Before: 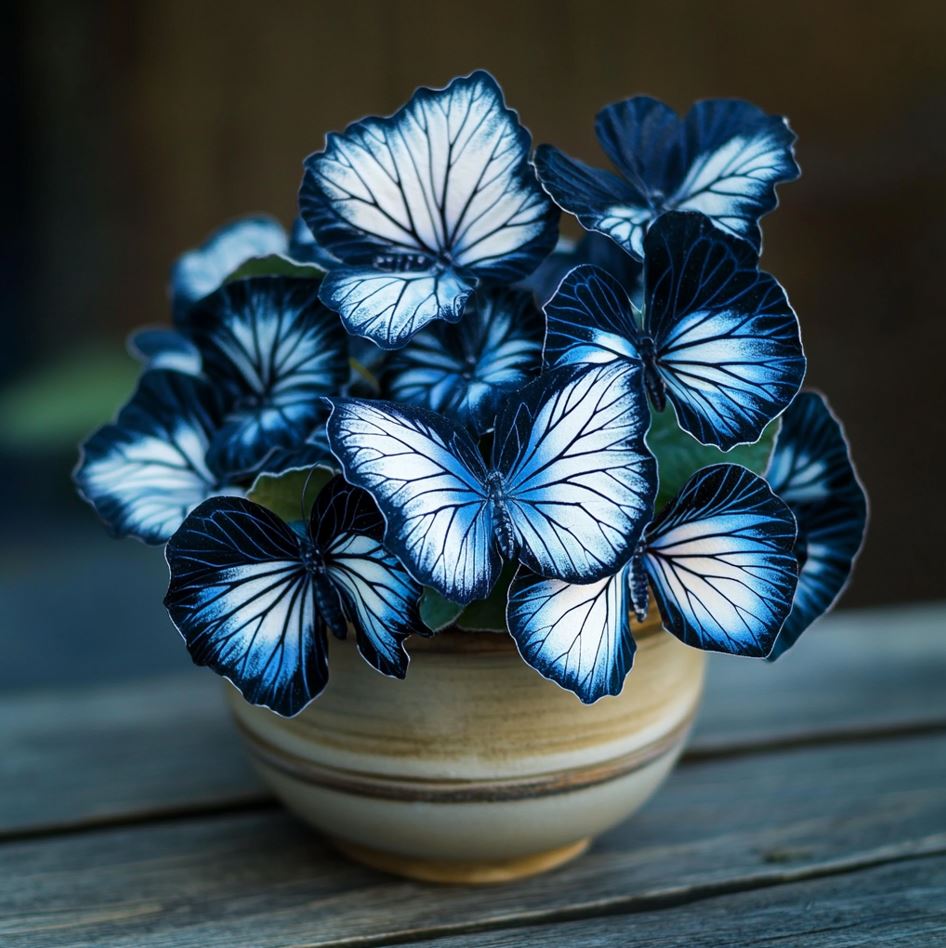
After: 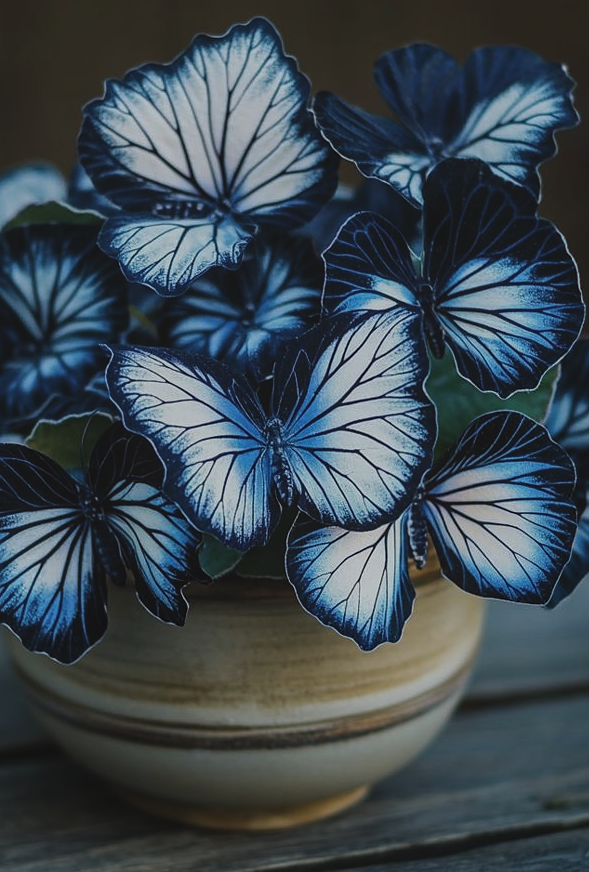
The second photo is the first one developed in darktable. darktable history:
local contrast: on, module defaults
sharpen: radius 1.041
crop and rotate: left 23.379%, top 5.639%, right 14.334%, bottom 2.354%
exposure: black level correction -0.018, exposure -1.022 EV, compensate highlight preservation false
